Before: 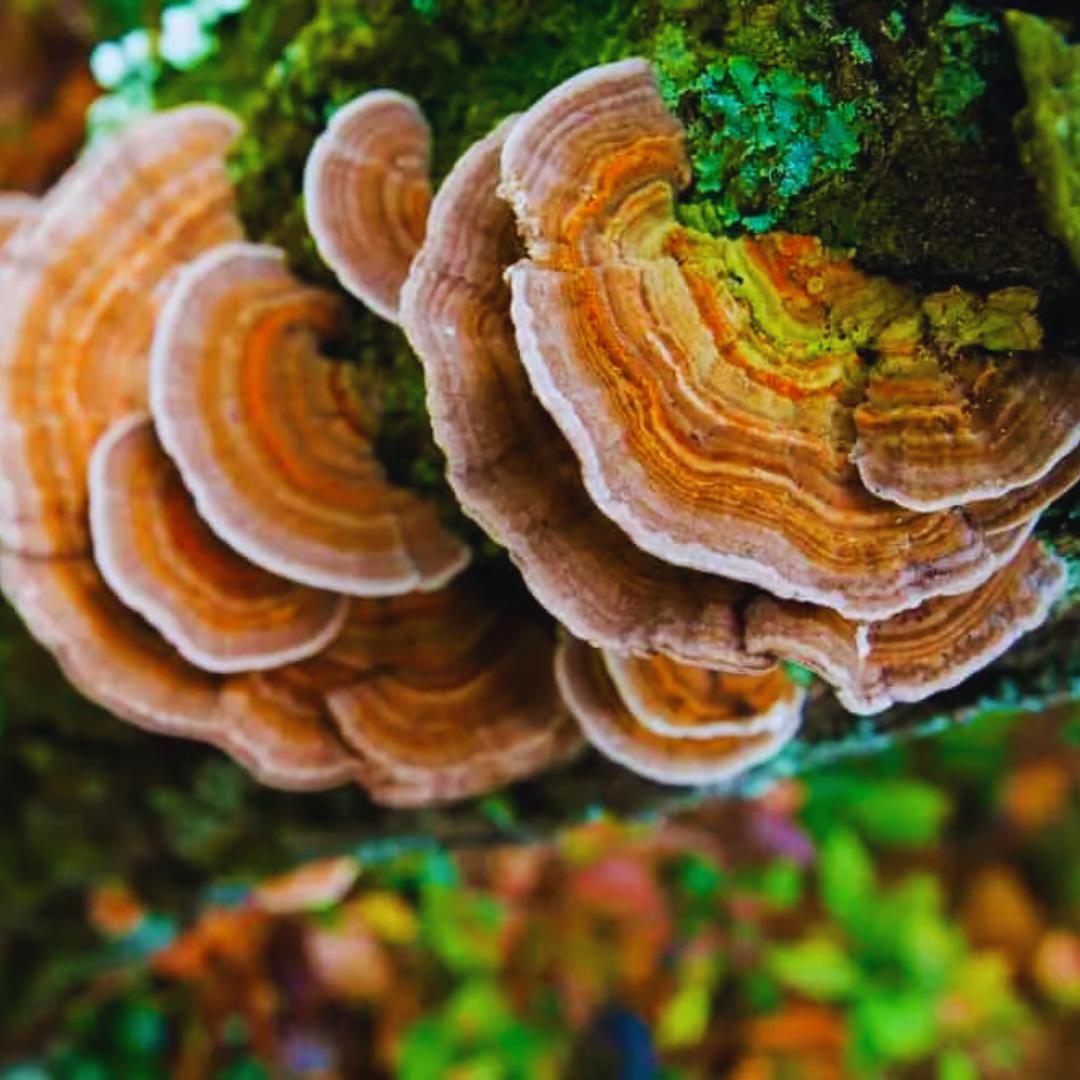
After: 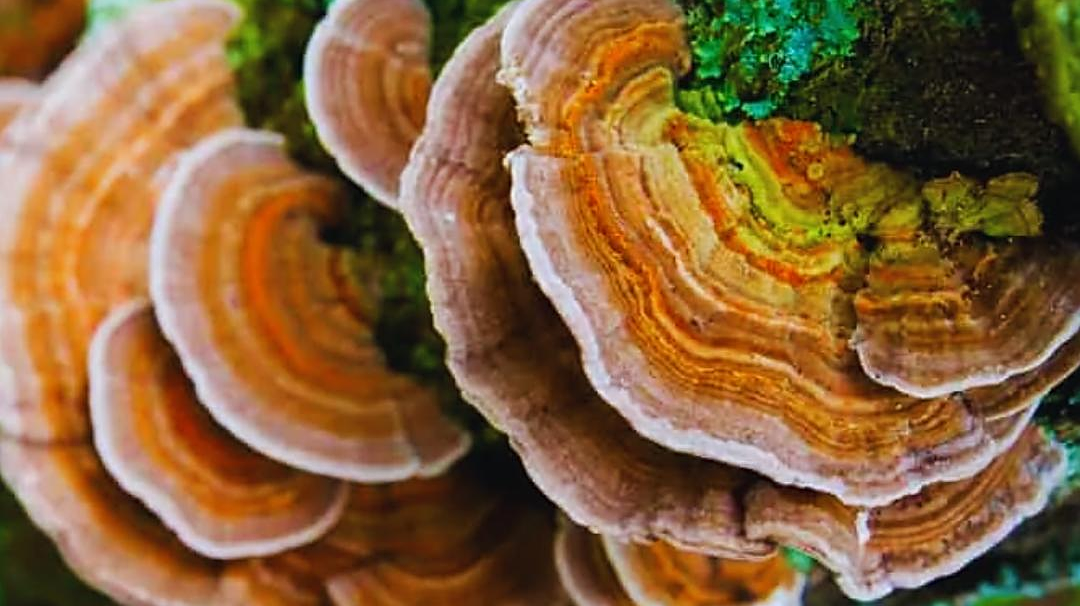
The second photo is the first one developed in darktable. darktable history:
sharpen: on, module defaults
crop and rotate: top 10.605%, bottom 33.274%
